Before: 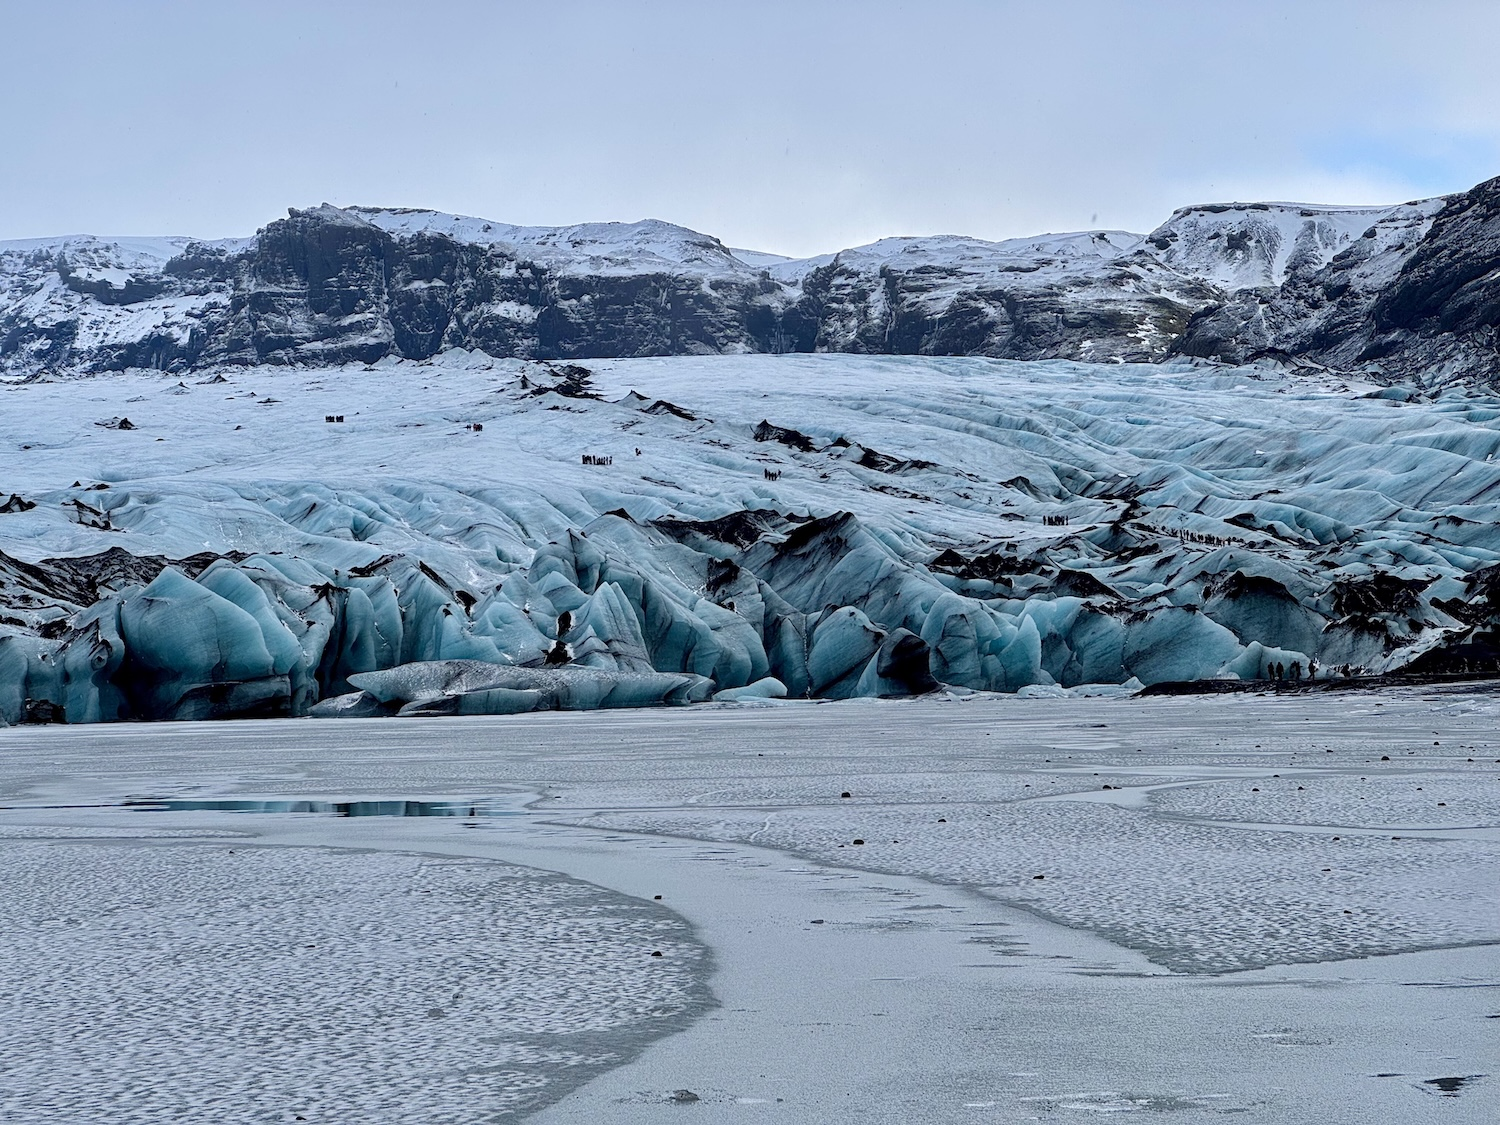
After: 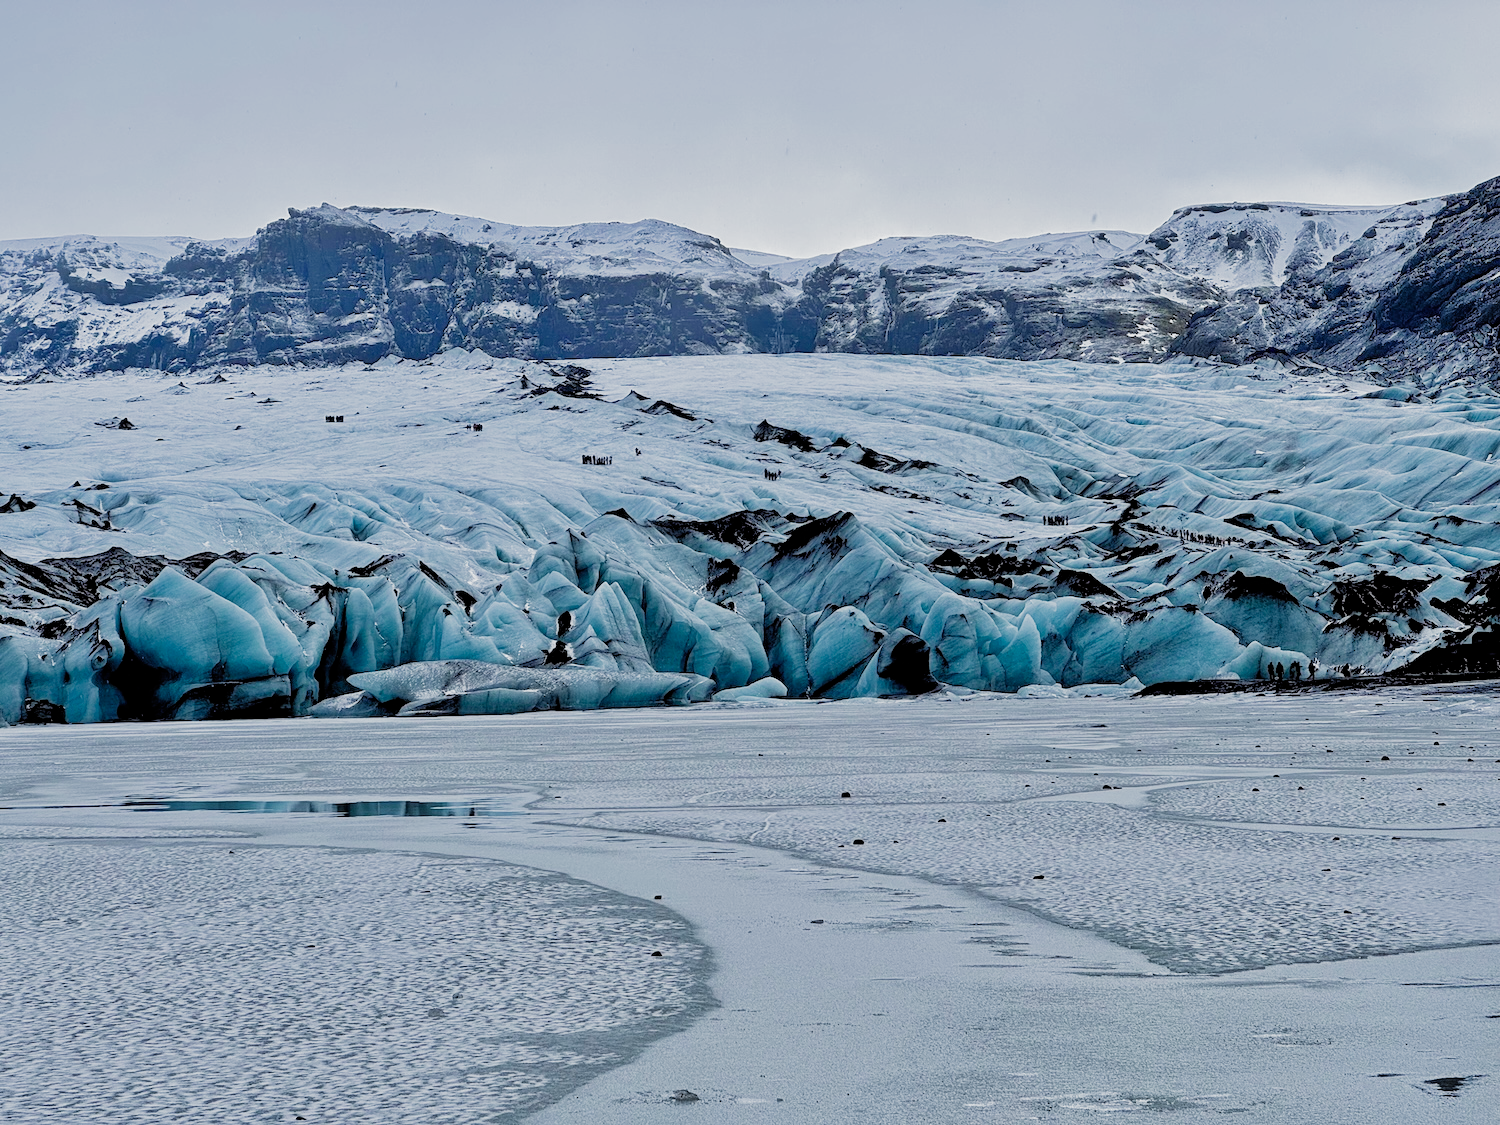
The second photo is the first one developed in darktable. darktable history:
filmic rgb: black relative exposure -4.9 EV, white relative exposure 2.83 EV, hardness 3.7, add noise in highlights 0.001, color science v3 (2019), use custom middle-gray values true, contrast in highlights soft
tone equalizer: -7 EV 0.15 EV, -6 EV 0.576 EV, -5 EV 1.11 EV, -4 EV 1.36 EV, -3 EV 1.16 EV, -2 EV 0.6 EV, -1 EV 0.15 EV
